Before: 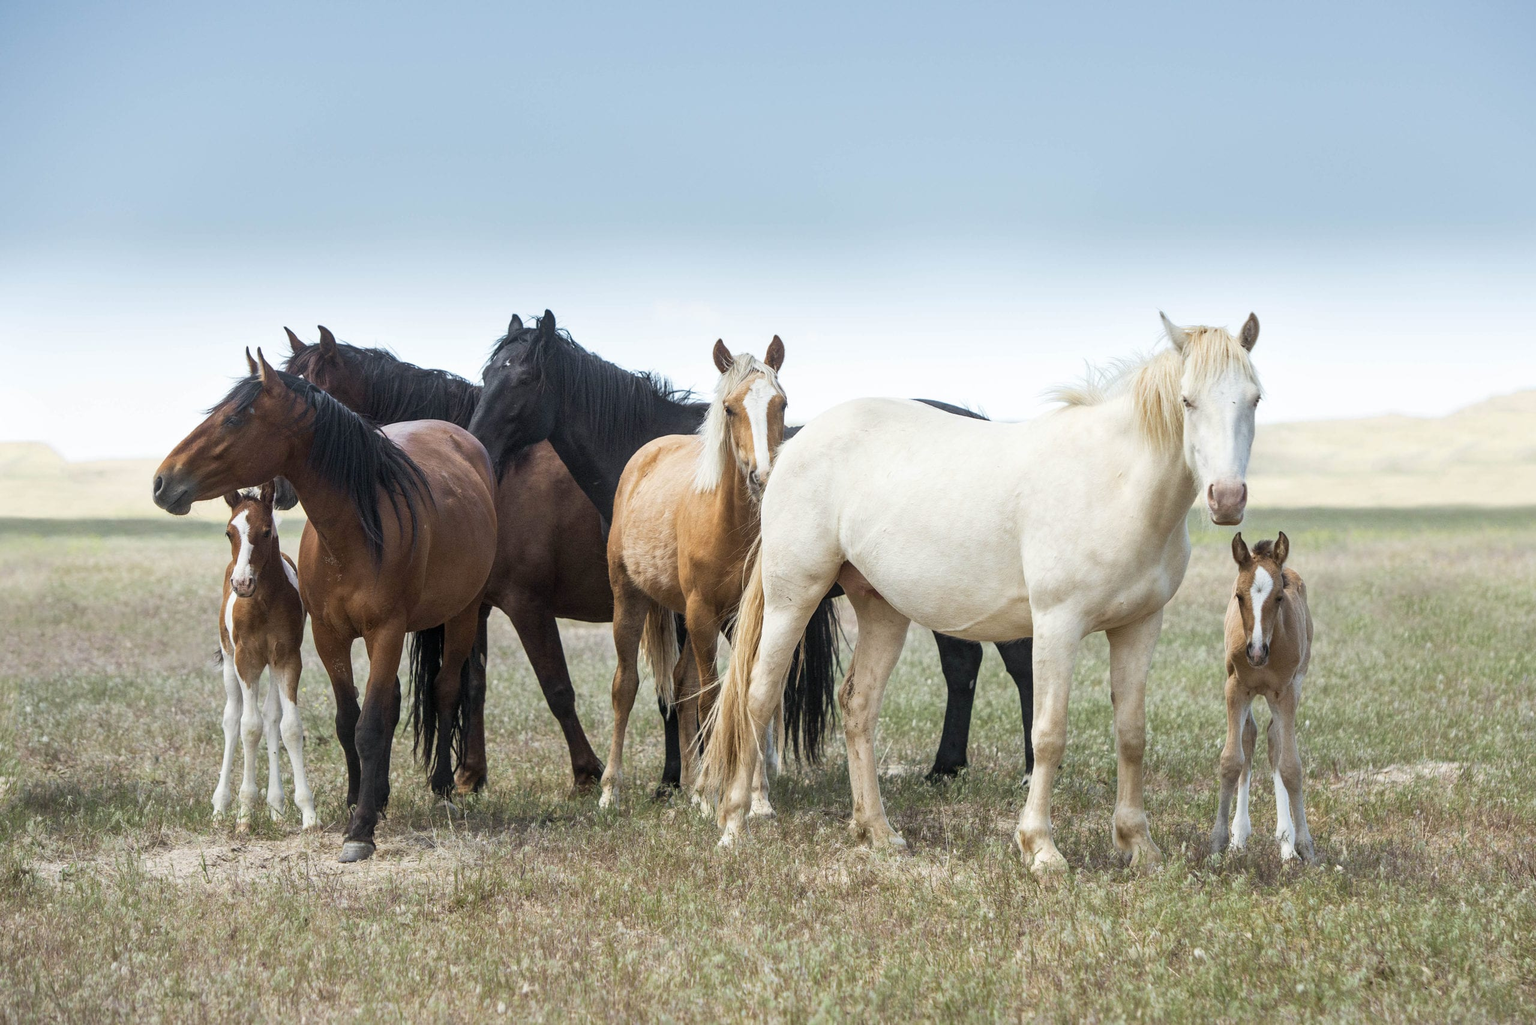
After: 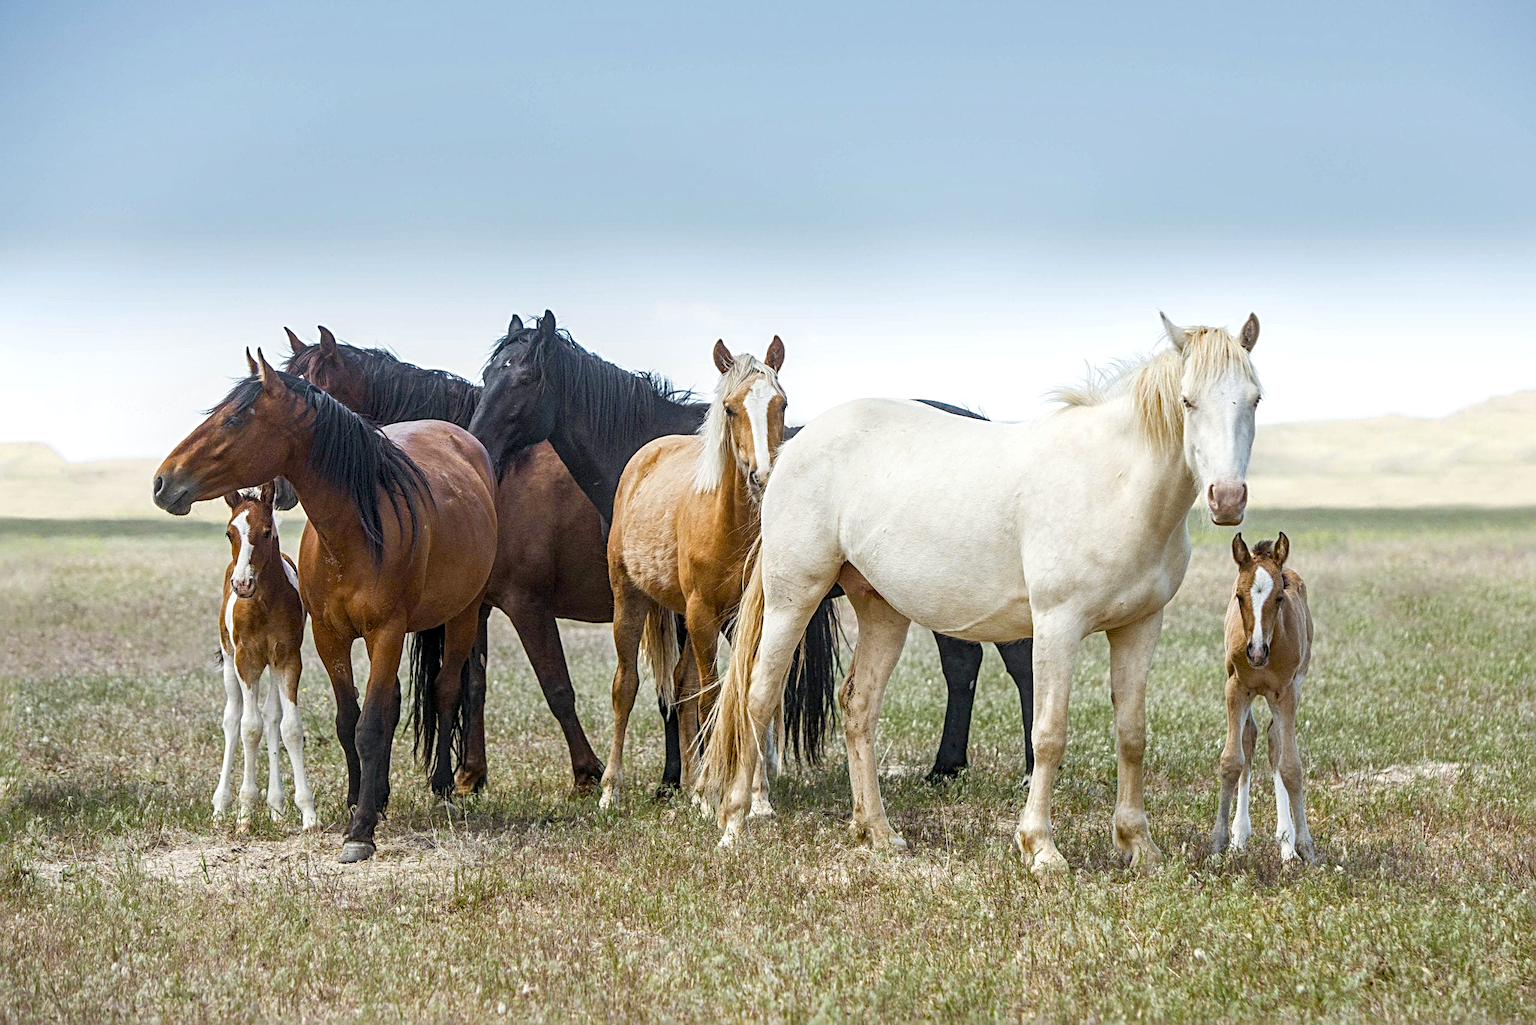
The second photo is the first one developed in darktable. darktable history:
color balance rgb: perceptual saturation grading › global saturation 35%, perceptual saturation grading › highlights -30%, perceptual saturation grading › shadows 35%, perceptual brilliance grading › global brilliance 3%, perceptual brilliance grading › highlights -3%, perceptual brilliance grading › shadows 3%
sharpen: radius 4
local contrast: on, module defaults
